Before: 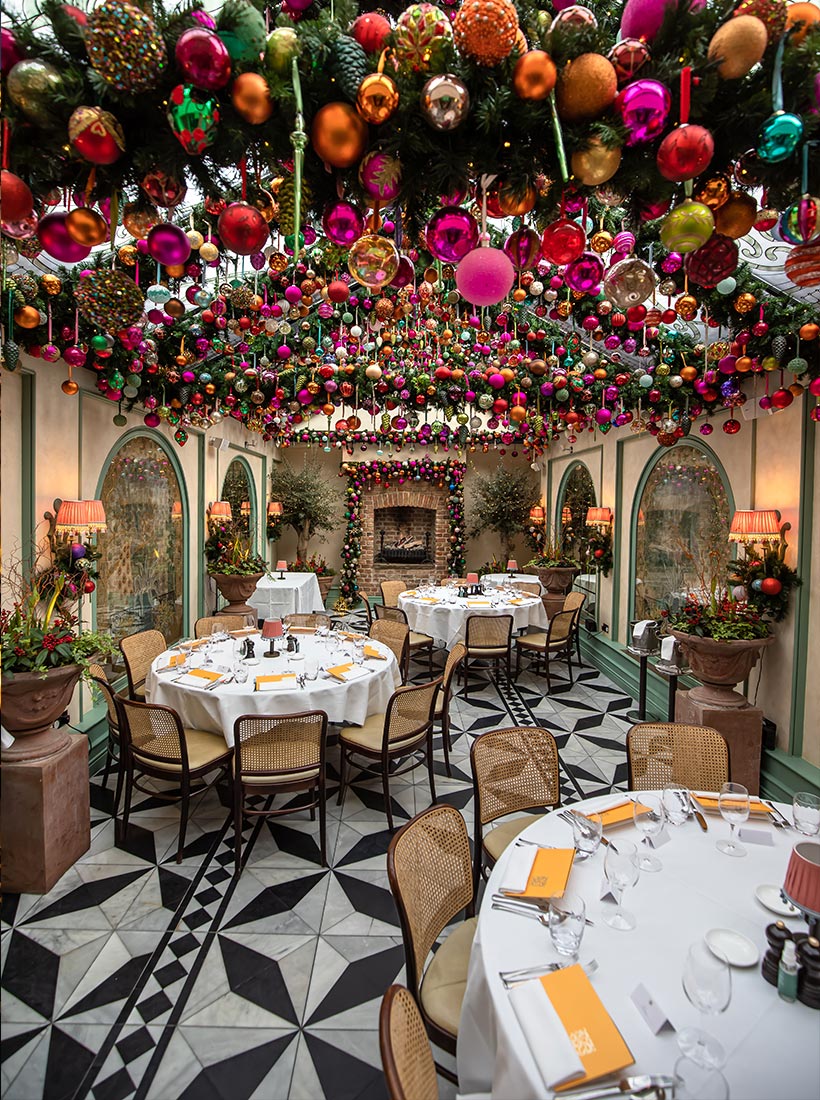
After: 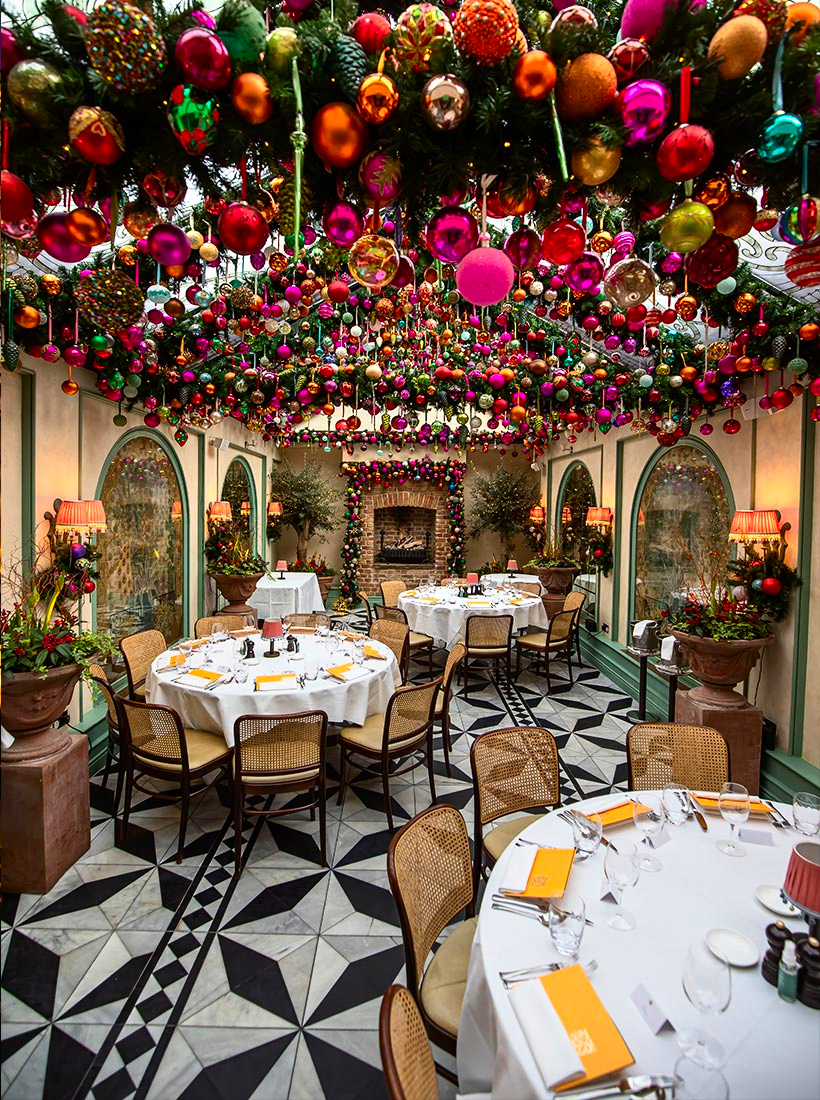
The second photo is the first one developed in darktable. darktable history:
contrast brightness saturation: contrast 0.171, saturation 0.307
